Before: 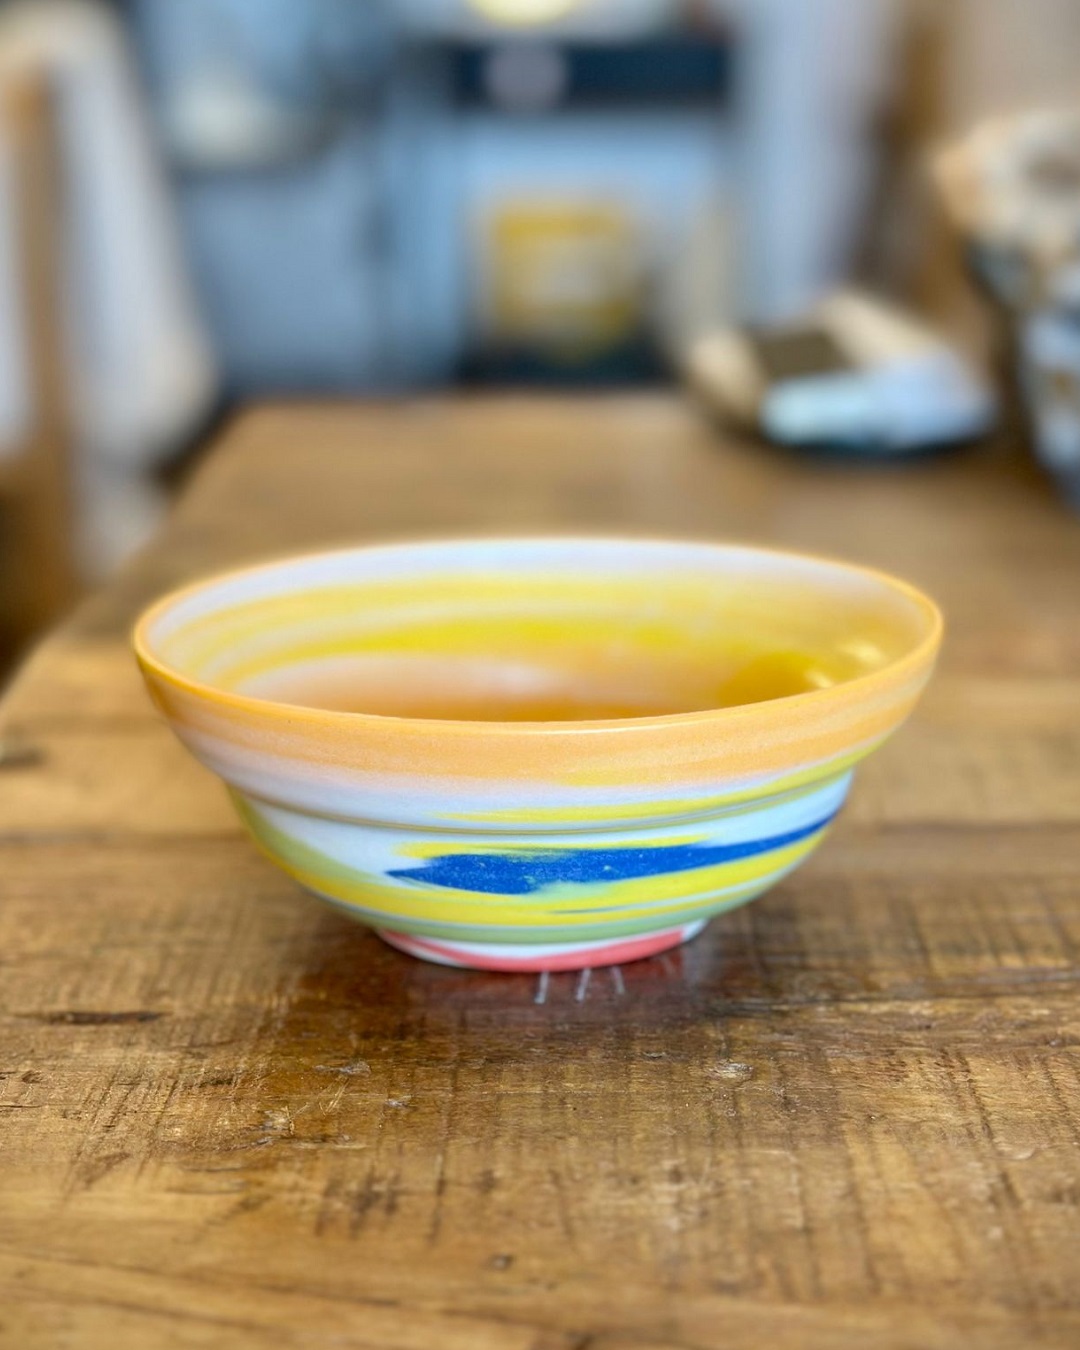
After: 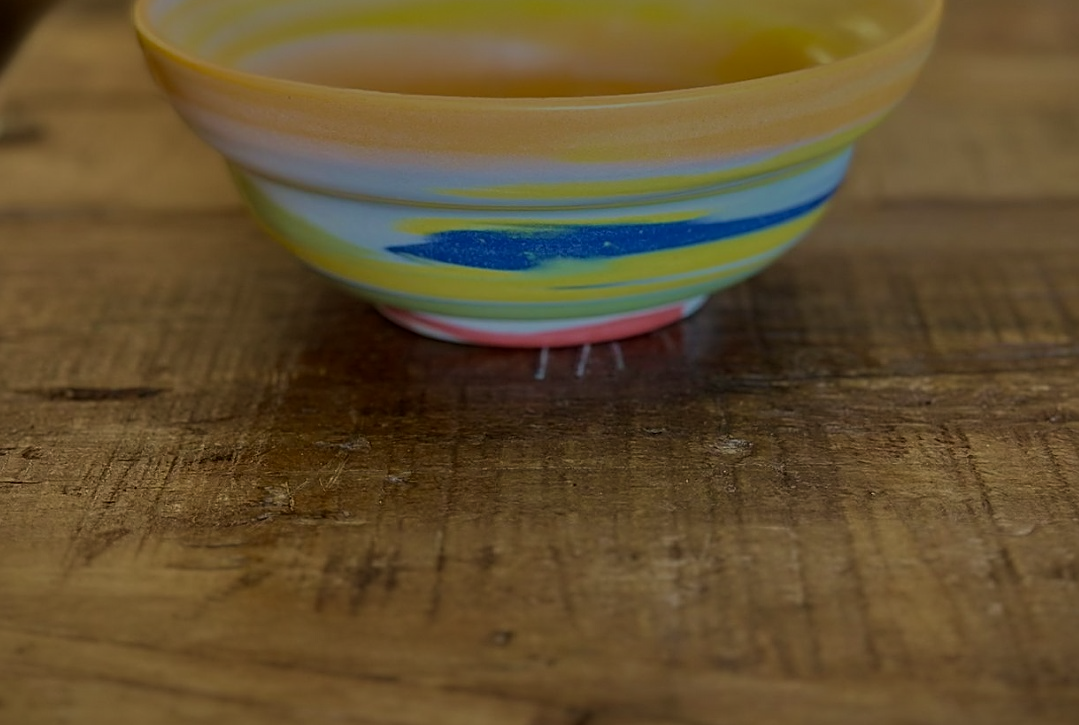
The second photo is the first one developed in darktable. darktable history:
crop and rotate: top 46.237%
sharpen: amount 0.55
tone equalizer: -8 EV -2 EV, -7 EV -2 EV, -6 EV -2 EV, -5 EV -2 EV, -4 EV -2 EV, -3 EV -2 EV, -2 EV -2 EV, -1 EV -1.63 EV, +0 EV -2 EV
velvia: on, module defaults
